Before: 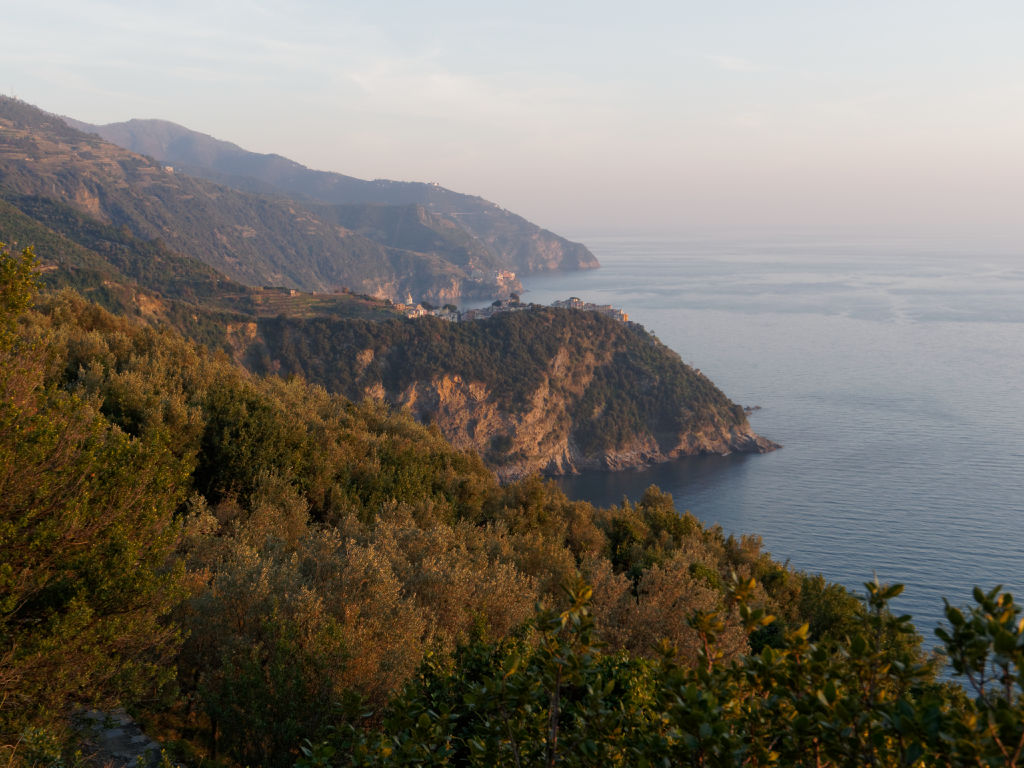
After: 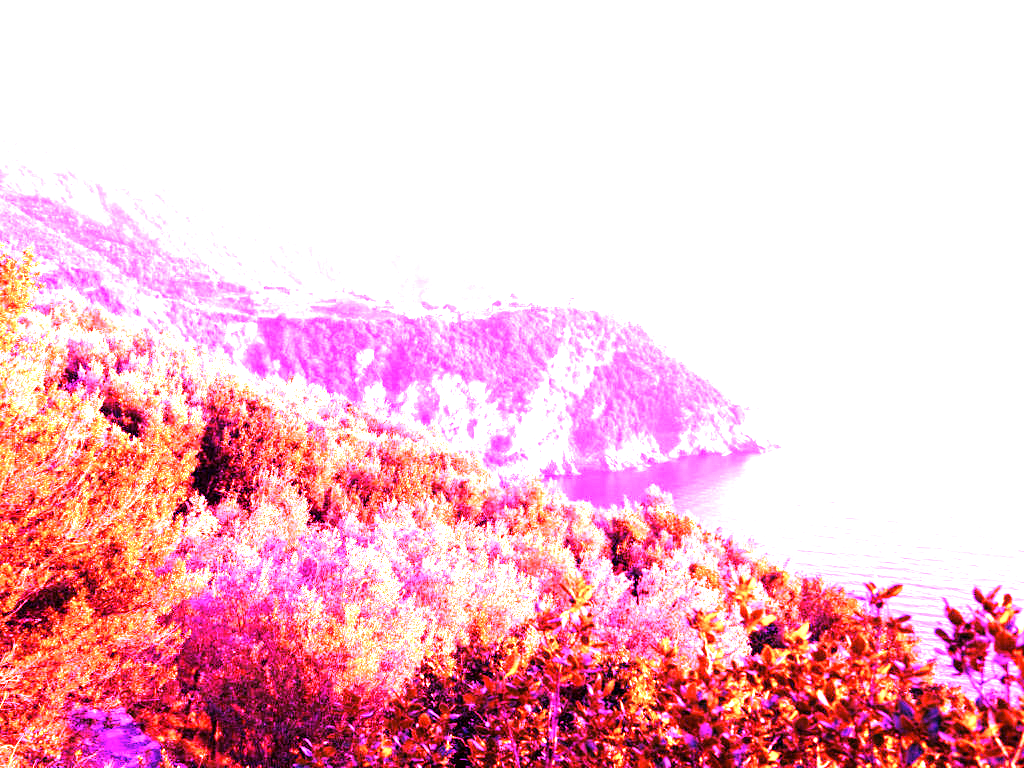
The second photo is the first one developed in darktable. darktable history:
velvia: on, module defaults
white balance: red 8, blue 8
